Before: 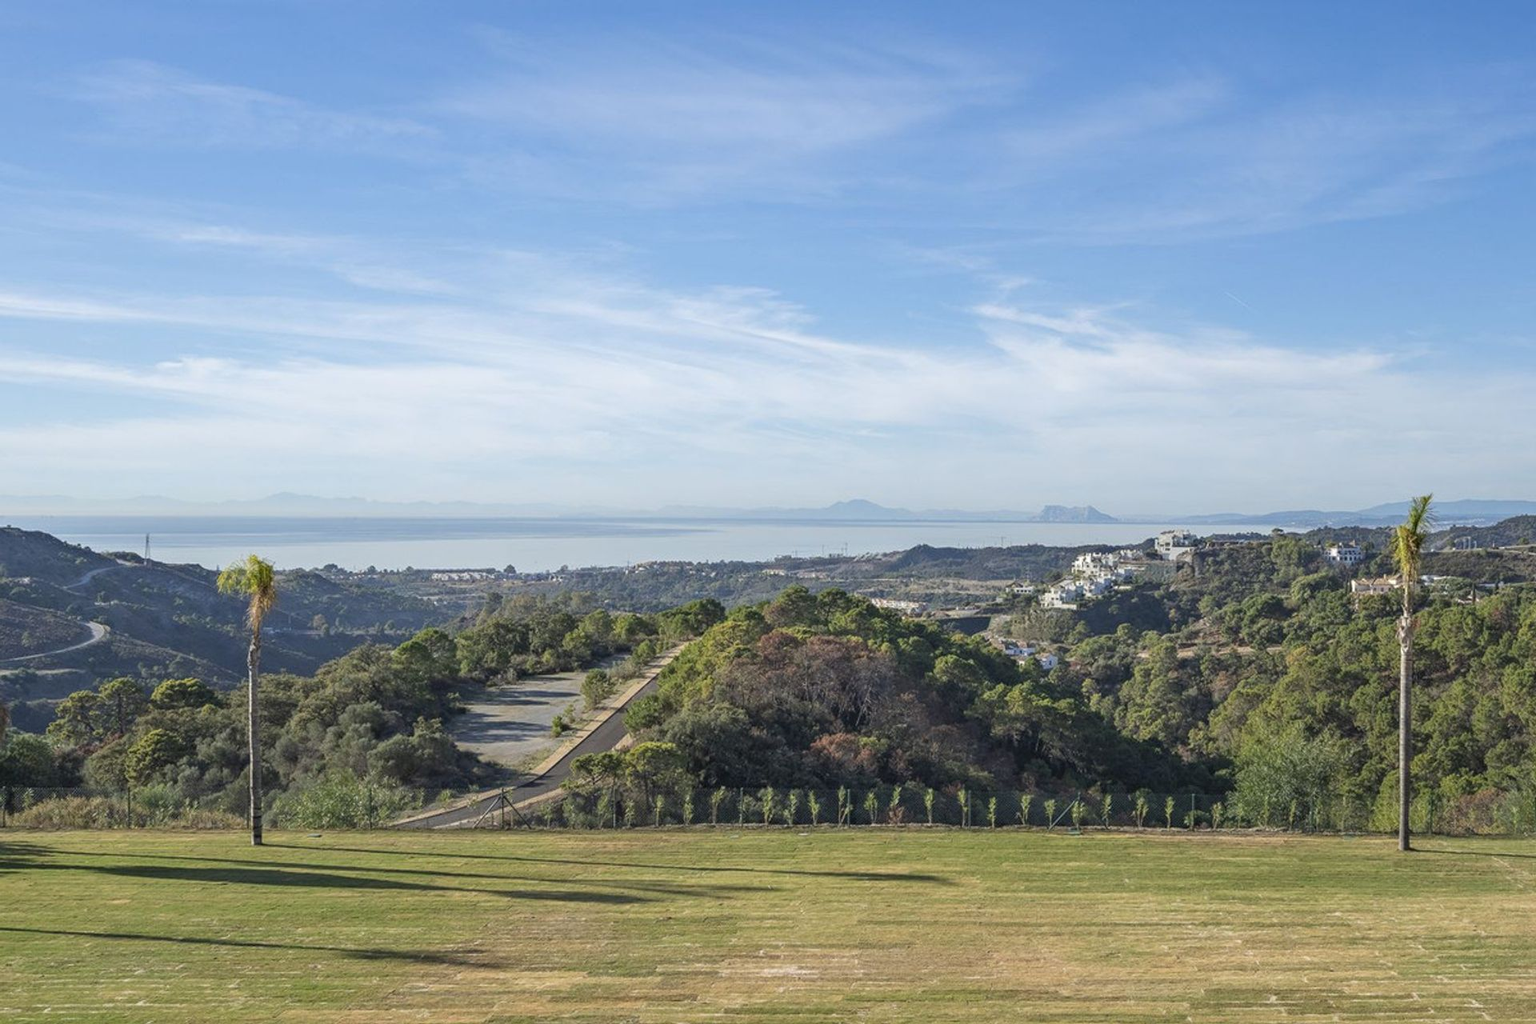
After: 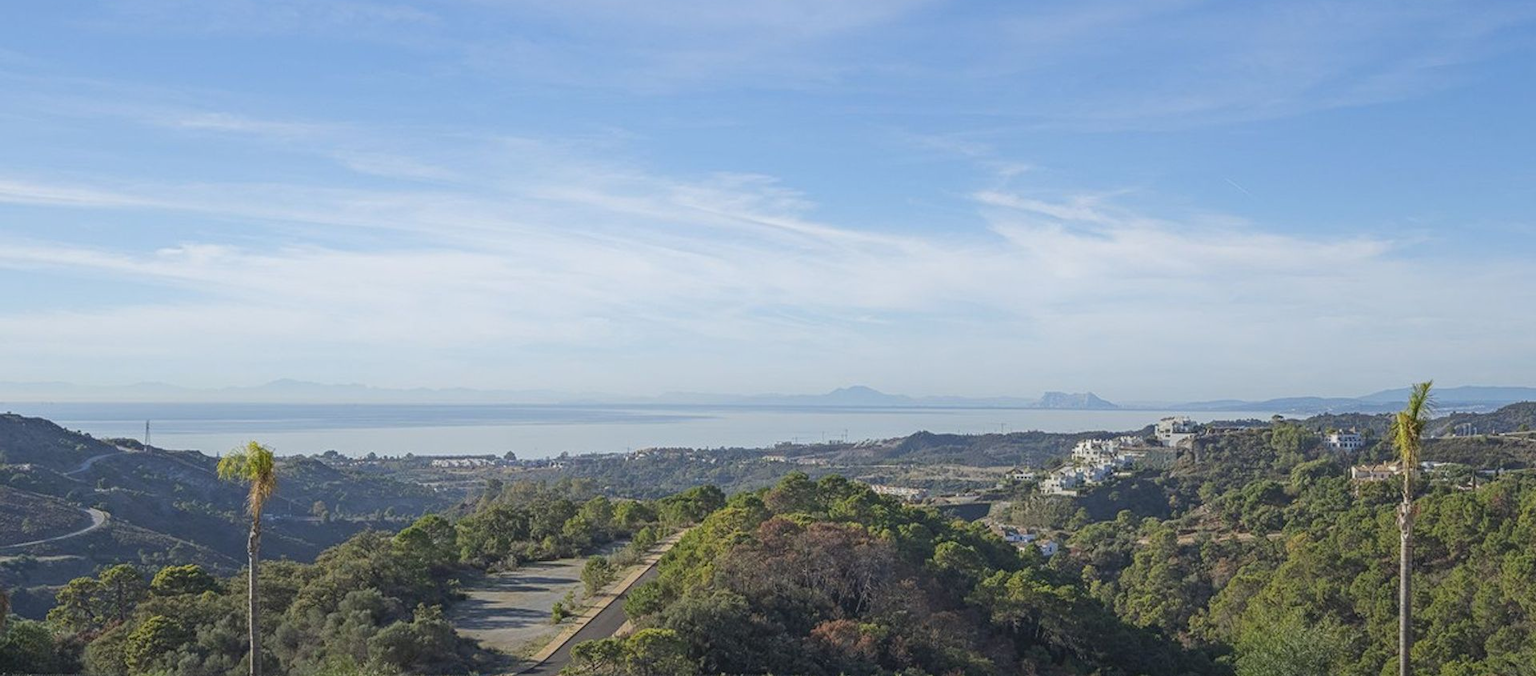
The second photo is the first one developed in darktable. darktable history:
crop: top 11.154%, bottom 22.136%
exposure: exposure -0.07 EV, compensate highlight preservation false
contrast equalizer: octaves 7, y [[0.439, 0.44, 0.442, 0.457, 0.493, 0.498], [0.5 ×6], [0.5 ×6], [0 ×6], [0 ×6]]
